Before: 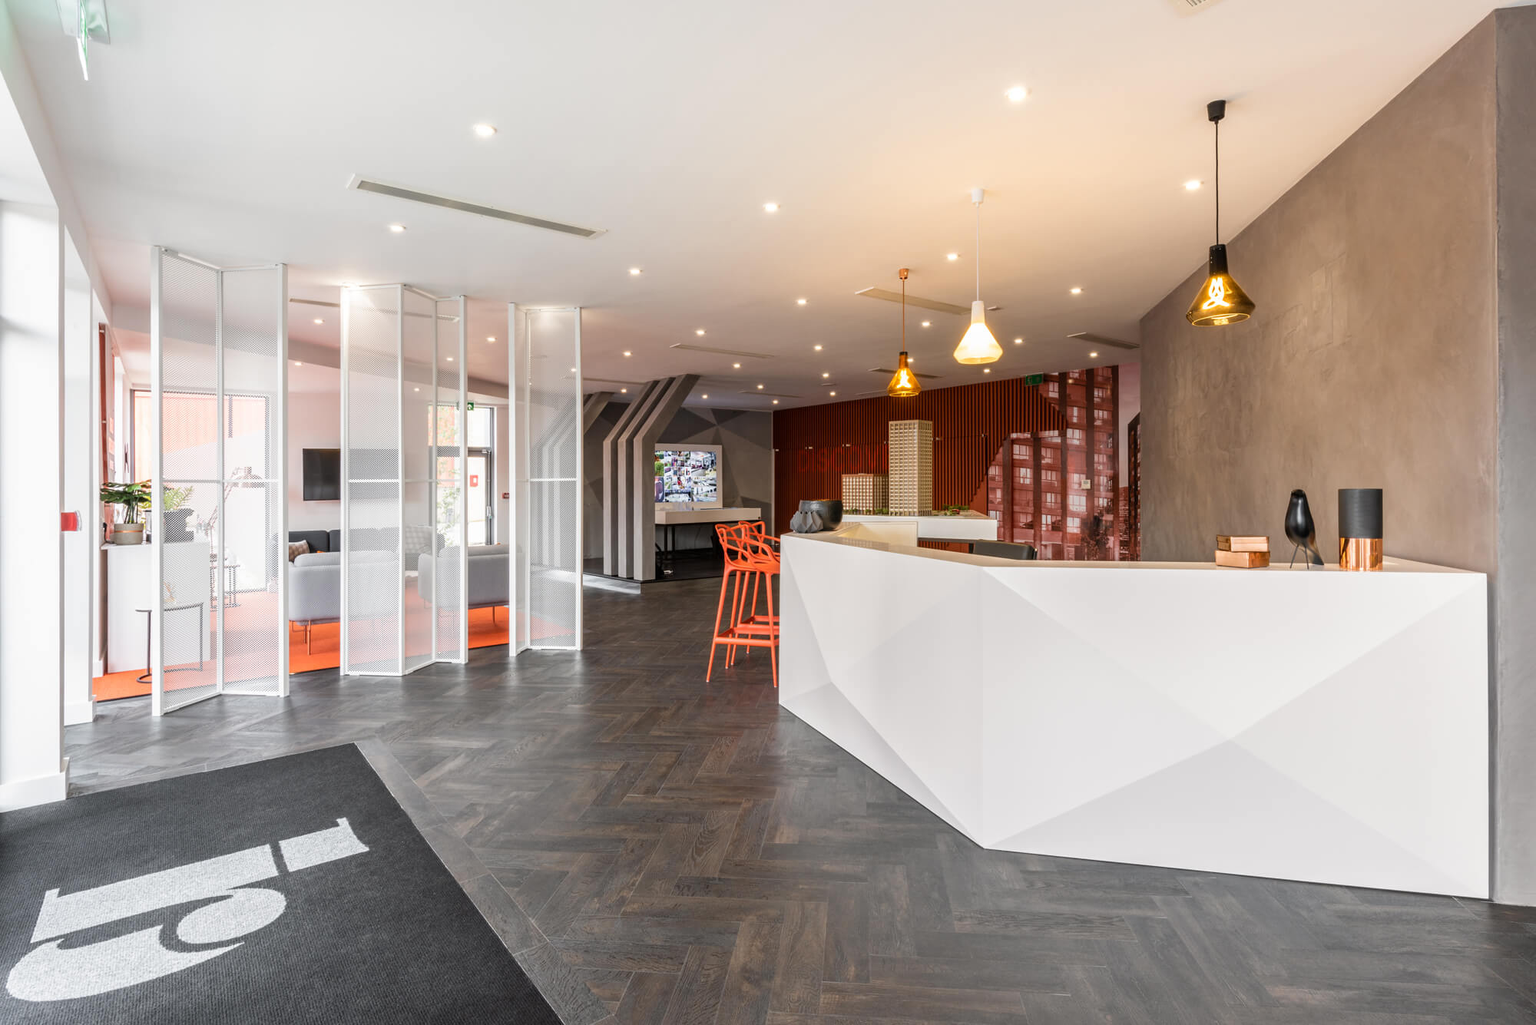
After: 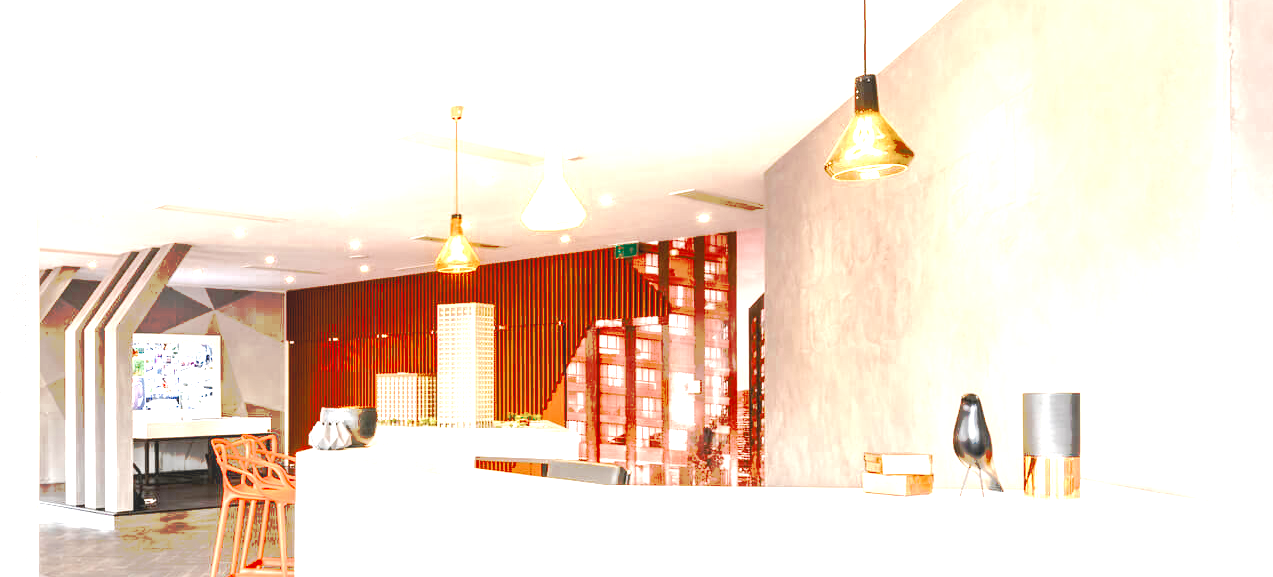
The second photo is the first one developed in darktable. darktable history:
exposure: black level correction 0.001, exposure 2.607 EV, compensate exposure bias true, compensate highlight preservation false
crop: left 36.005%, top 18.293%, right 0.31%, bottom 38.444%
tone curve: curves: ch0 [(0, 0) (0.003, 0.003) (0.011, 0.01) (0.025, 0.023) (0.044, 0.042) (0.069, 0.065) (0.1, 0.094) (0.136, 0.127) (0.177, 0.166) (0.224, 0.211) (0.277, 0.26) (0.335, 0.315) (0.399, 0.375) (0.468, 0.44) (0.543, 0.658) (0.623, 0.718) (0.709, 0.782) (0.801, 0.851) (0.898, 0.923) (1, 1)], preserve colors none
color zones: curves: ch0 [(0, 0.5) (0.125, 0.4) (0.25, 0.5) (0.375, 0.4) (0.5, 0.4) (0.625, 0.35) (0.75, 0.35) (0.875, 0.5)]; ch1 [(0, 0.35) (0.125, 0.45) (0.25, 0.35) (0.375, 0.35) (0.5, 0.35) (0.625, 0.35) (0.75, 0.45) (0.875, 0.35)]; ch2 [(0, 0.6) (0.125, 0.5) (0.25, 0.5) (0.375, 0.6) (0.5, 0.6) (0.625, 0.5) (0.75, 0.5) (0.875, 0.5)]
white balance: emerald 1
local contrast: detail 110%
color balance rgb: perceptual saturation grading › global saturation 20%, perceptual saturation grading › highlights -25%, perceptual saturation grading › shadows 50%
